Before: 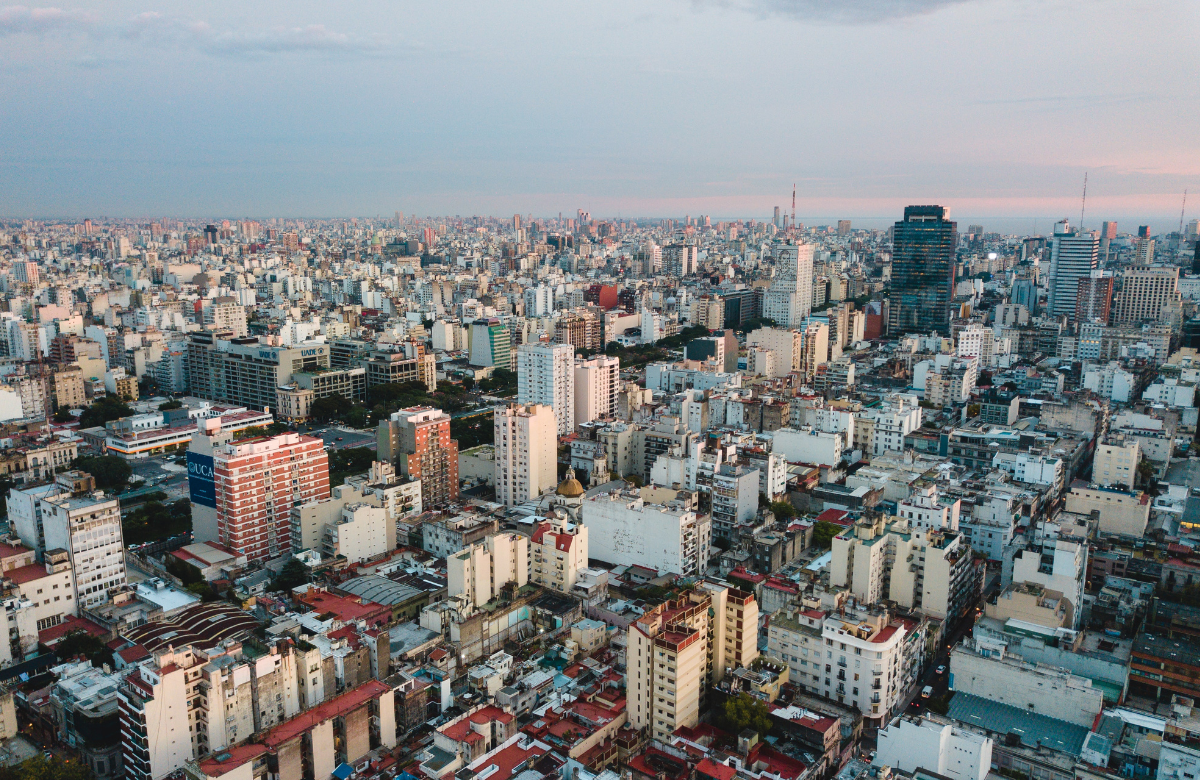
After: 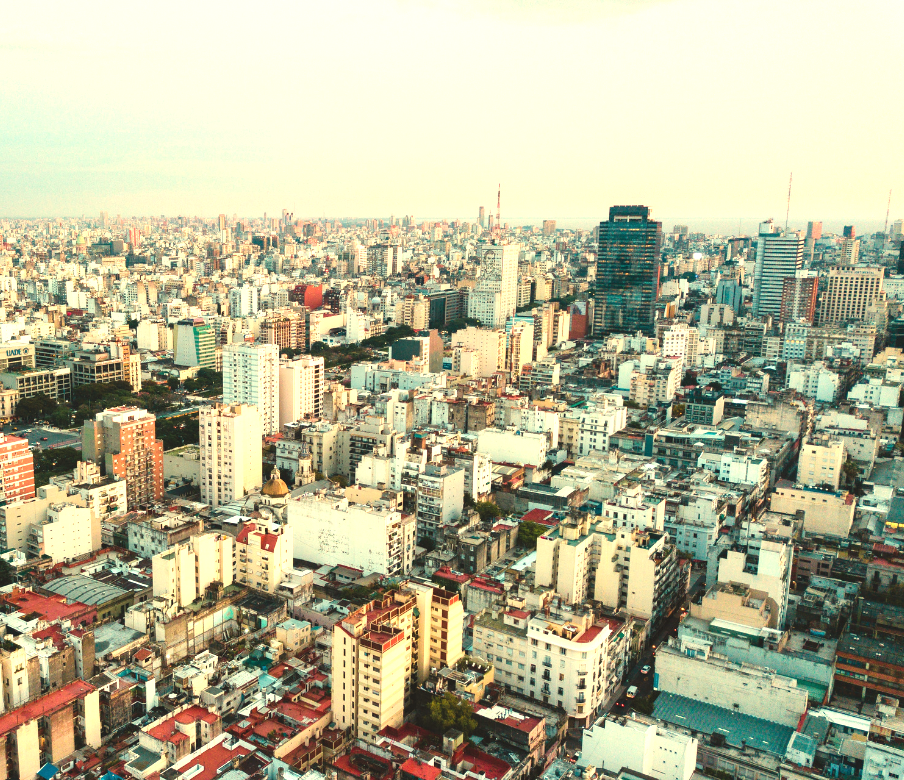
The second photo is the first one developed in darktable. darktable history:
crop and rotate: left 24.6%
white balance: red 1.08, blue 0.791
exposure: black level correction 0, exposure 1.1 EV, compensate exposure bias true, compensate highlight preservation false
